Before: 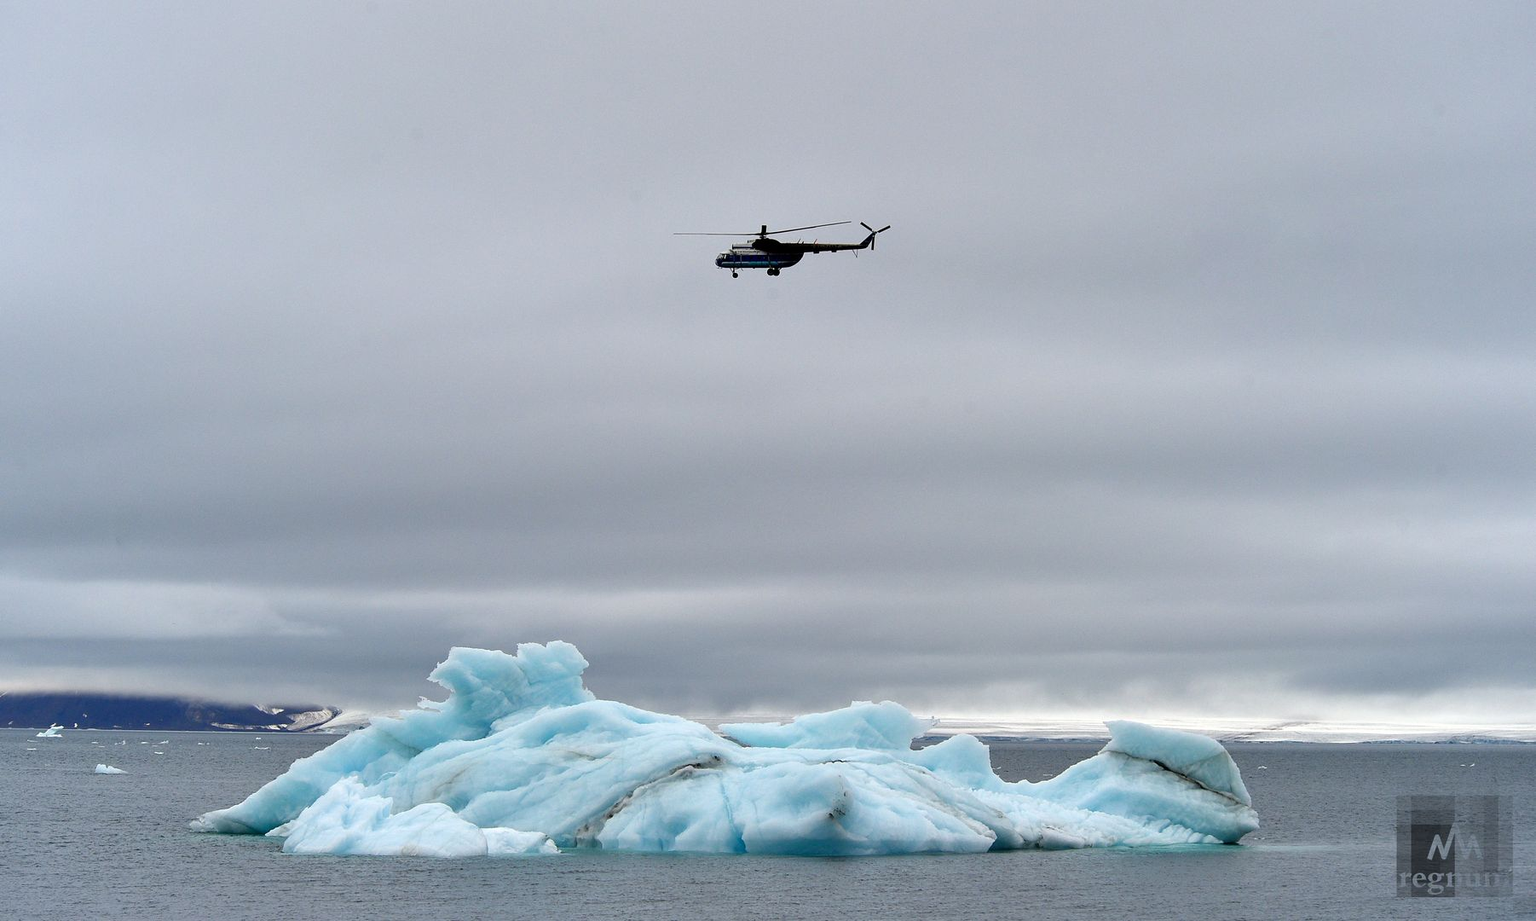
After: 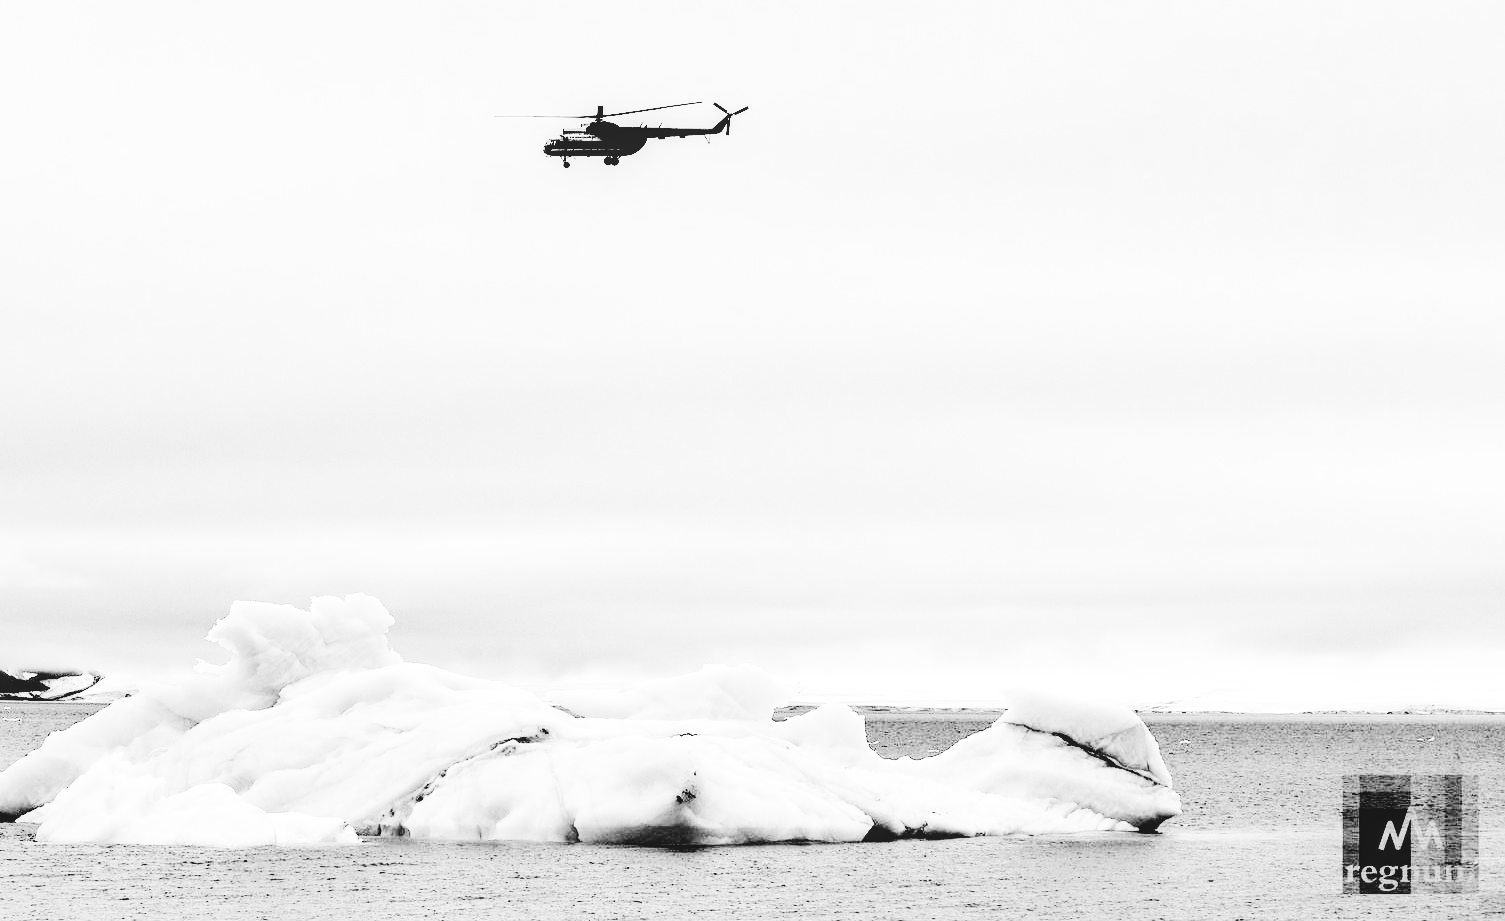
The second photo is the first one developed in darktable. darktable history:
local contrast: detail 109%
color zones: curves: ch0 [(0.004, 0.588) (0.116, 0.636) (0.259, 0.476) (0.423, 0.464) (0.75, 0.5)]; ch1 [(0, 0) (0.143, 0) (0.286, 0) (0.429, 0) (0.571, 0) (0.714, 0) (0.857, 0)]
crop: left 16.448%, top 14.716%
base curve: curves: ch0 [(0, 0.003) (0.001, 0.002) (0.006, 0.004) (0.02, 0.022) (0.048, 0.086) (0.094, 0.234) (0.162, 0.431) (0.258, 0.629) (0.385, 0.8) (0.548, 0.918) (0.751, 0.988) (1, 1)], preserve colors none
contrast brightness saturation: contrast 0.764, brightness -0.998, saturation 0.981
